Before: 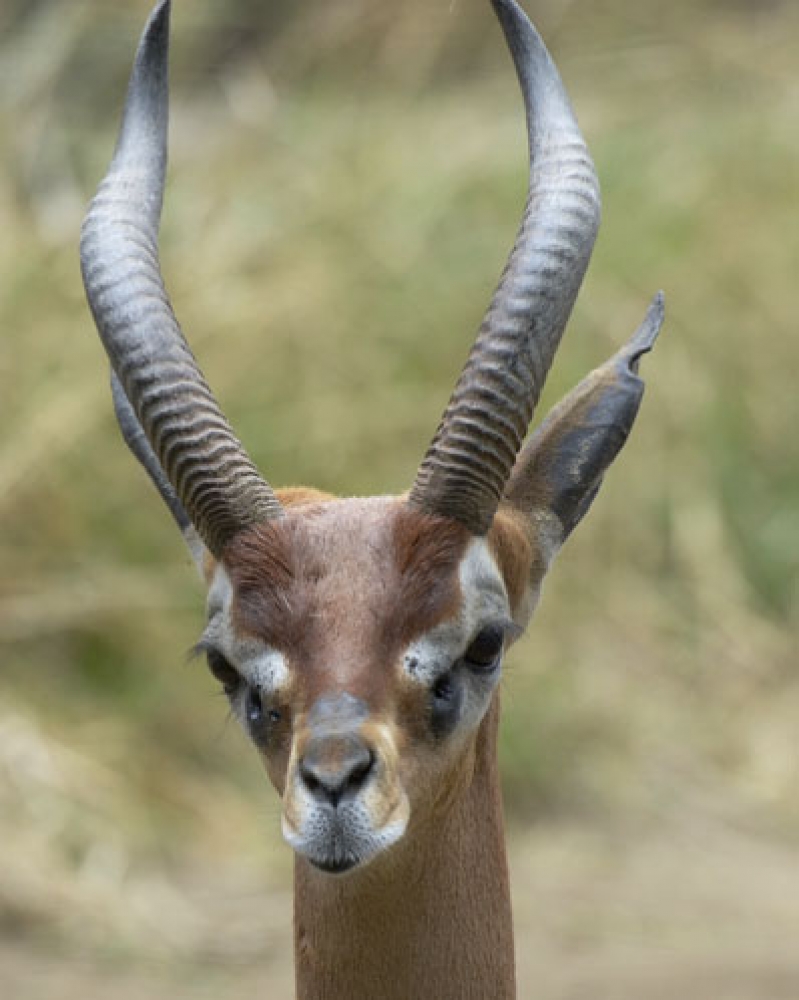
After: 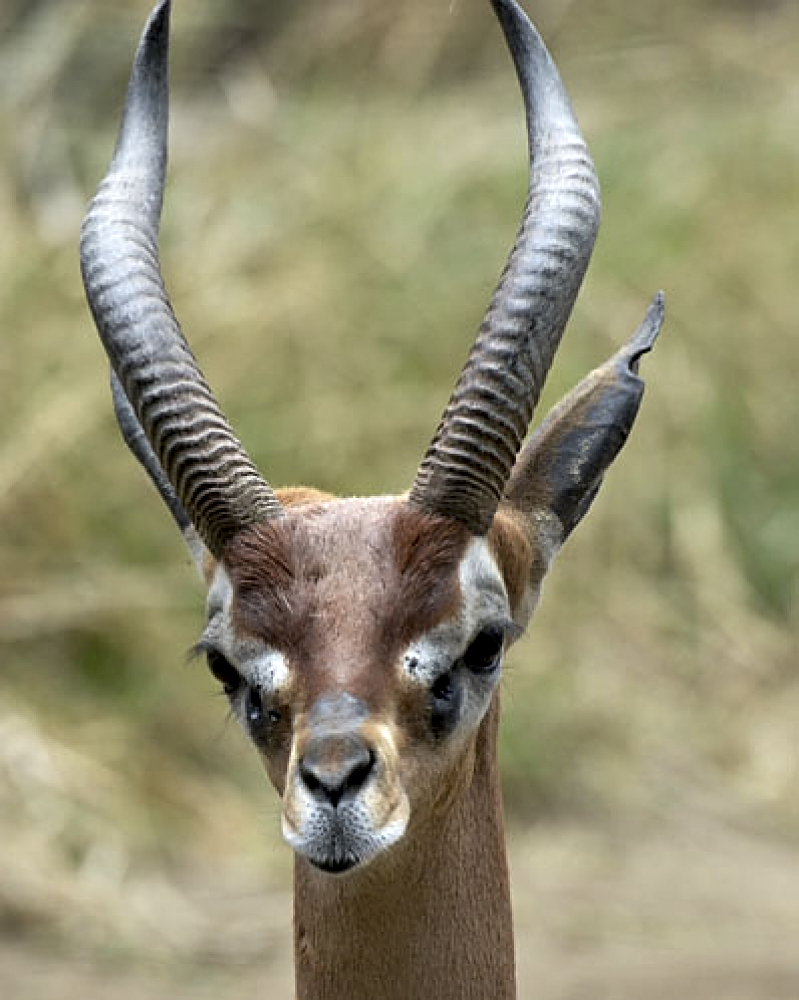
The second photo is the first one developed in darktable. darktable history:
contrast equalizer: y [[0.545, 0.572, 0.59, 0.59, 0.571, 0.545], [0.5 ×6], [0.5 ×6], [0 ×6], [0 ×6]]
sharpen: on, module defaults
